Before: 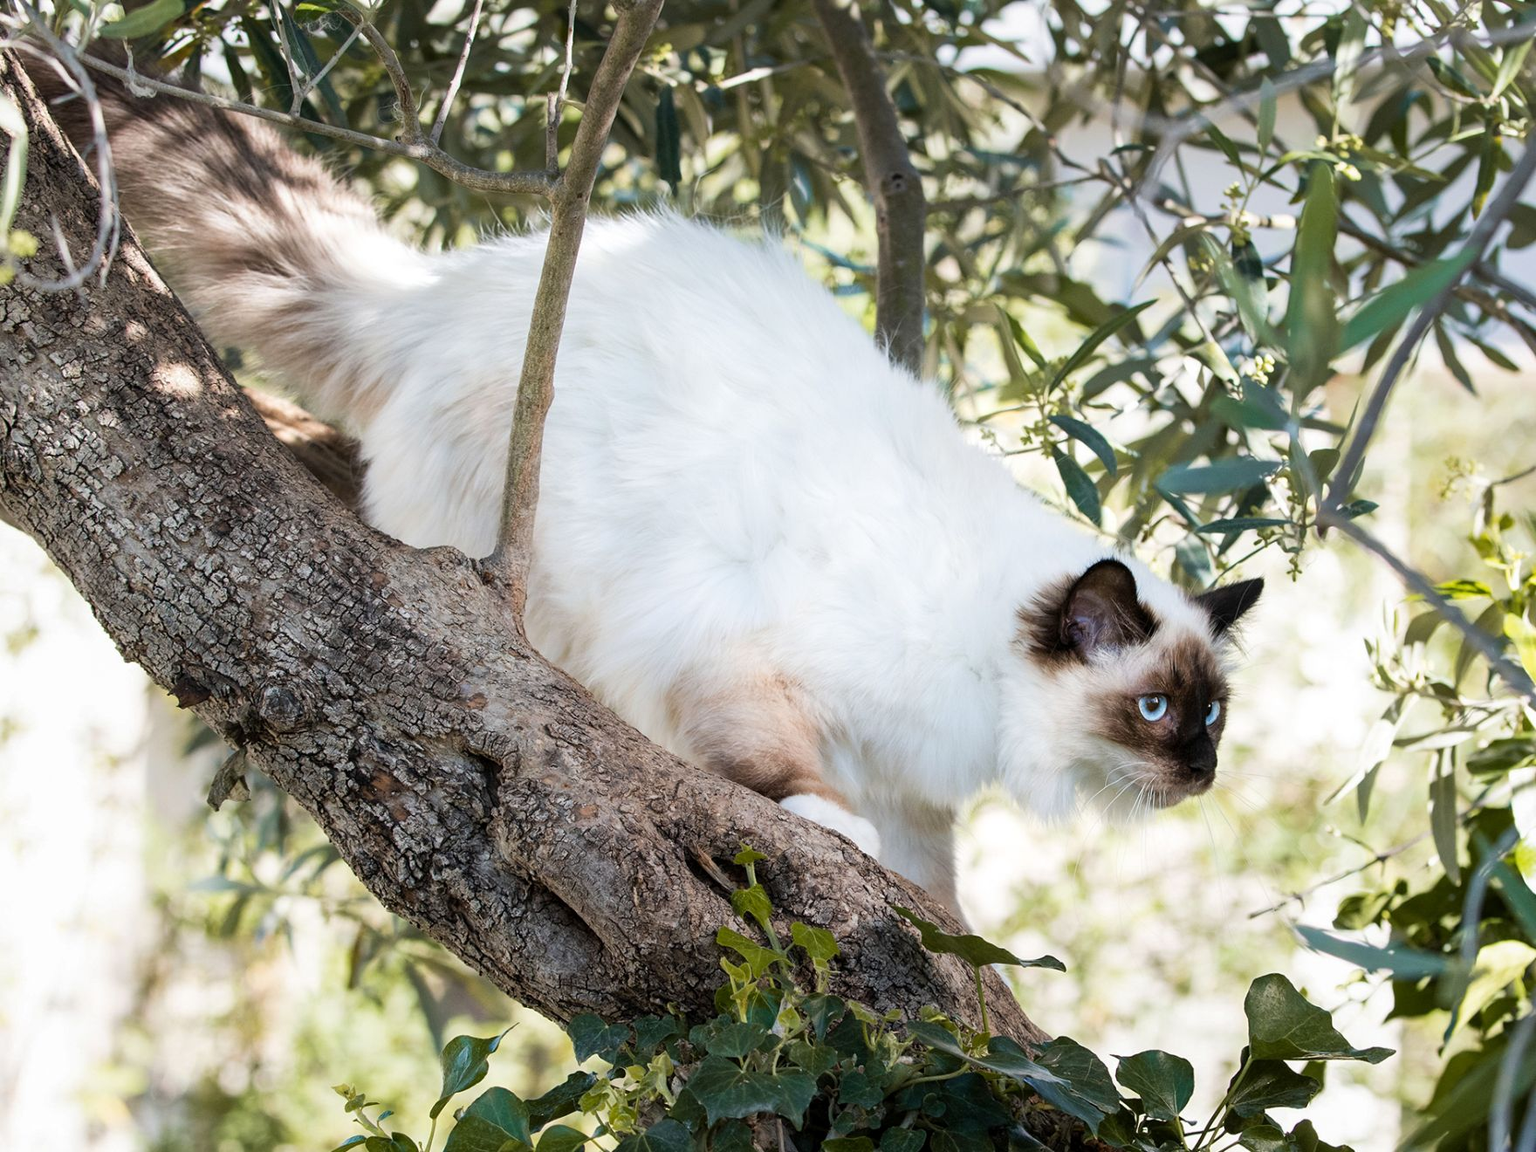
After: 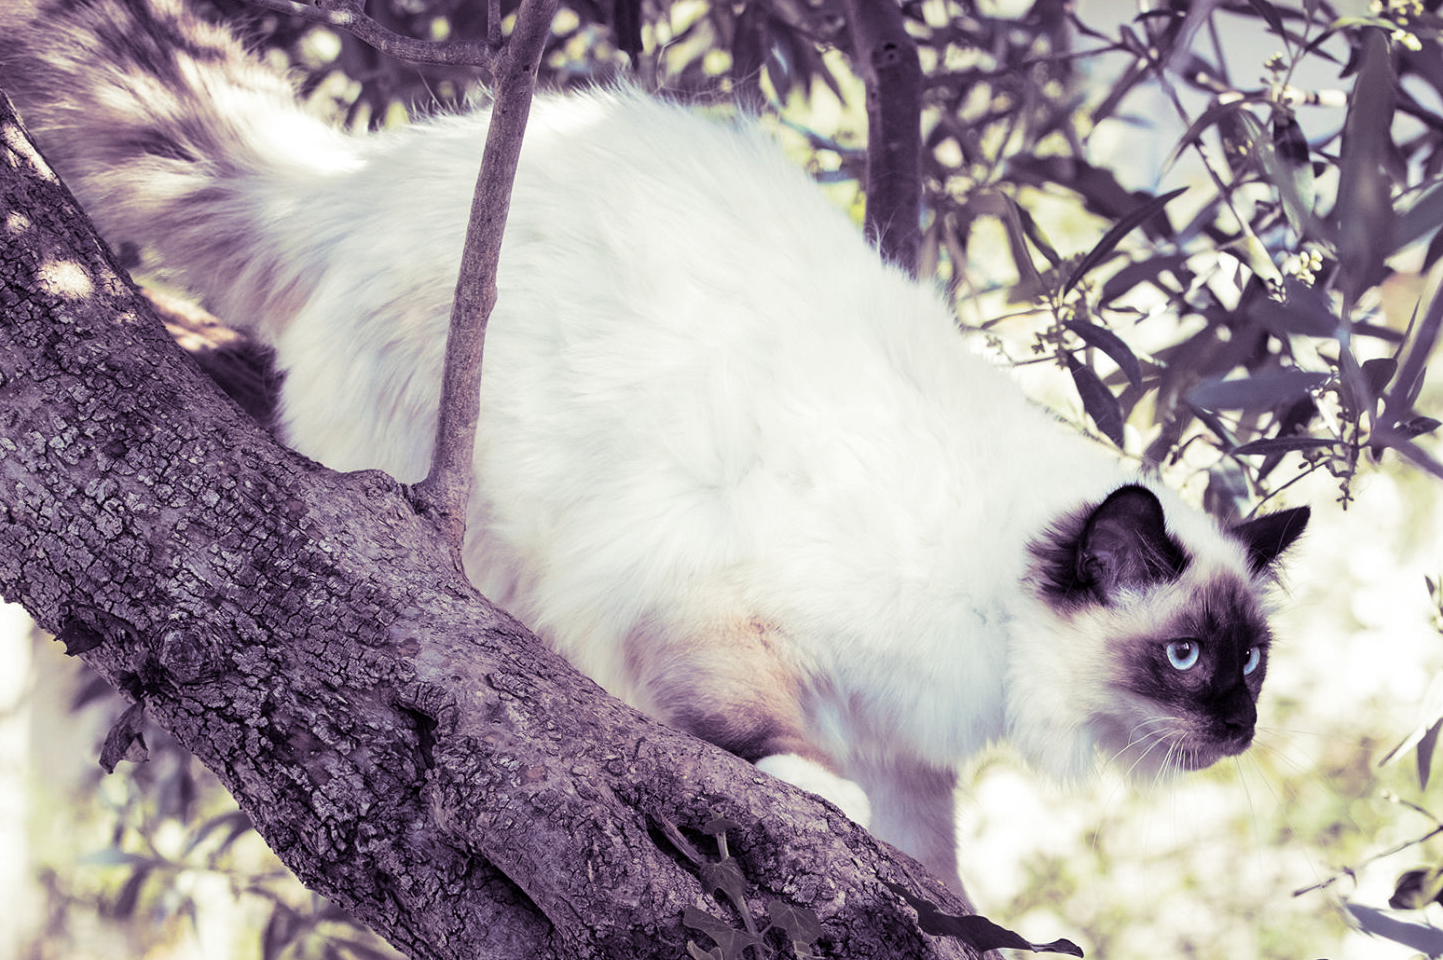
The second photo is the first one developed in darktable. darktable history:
split-toning: shadows › hue 266.4°, shadows › saturation 0.4, highlights › hue 61.2°, highlights › saturation 0.3, compress 0%
crop: left 7.856%, top 11.836%, right 10.12%, bottom 15.387%
white balance: emerald 1
